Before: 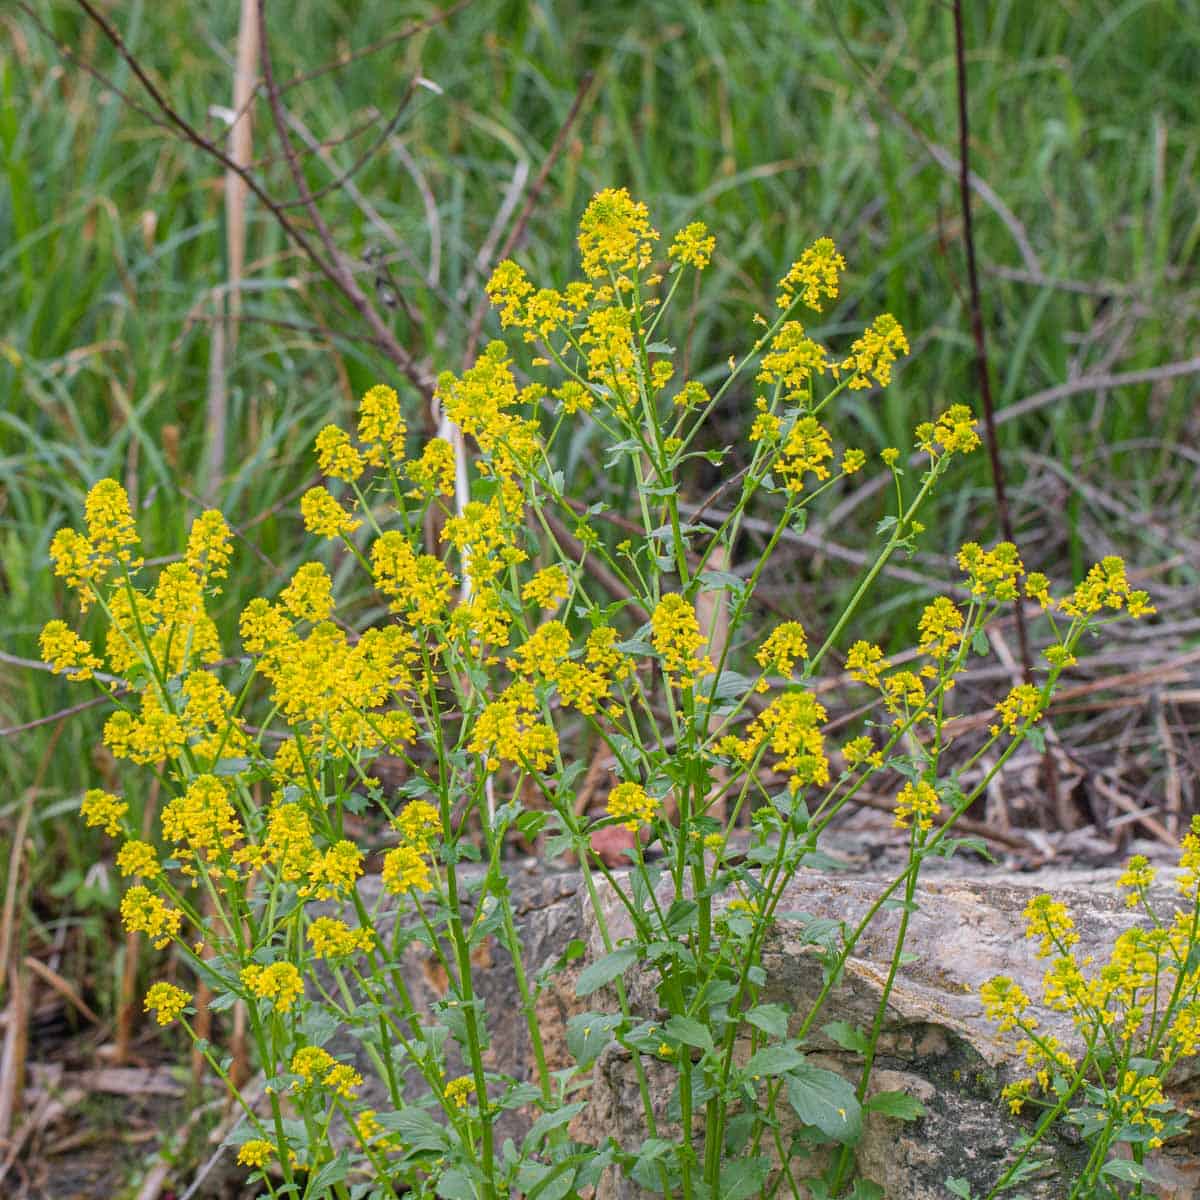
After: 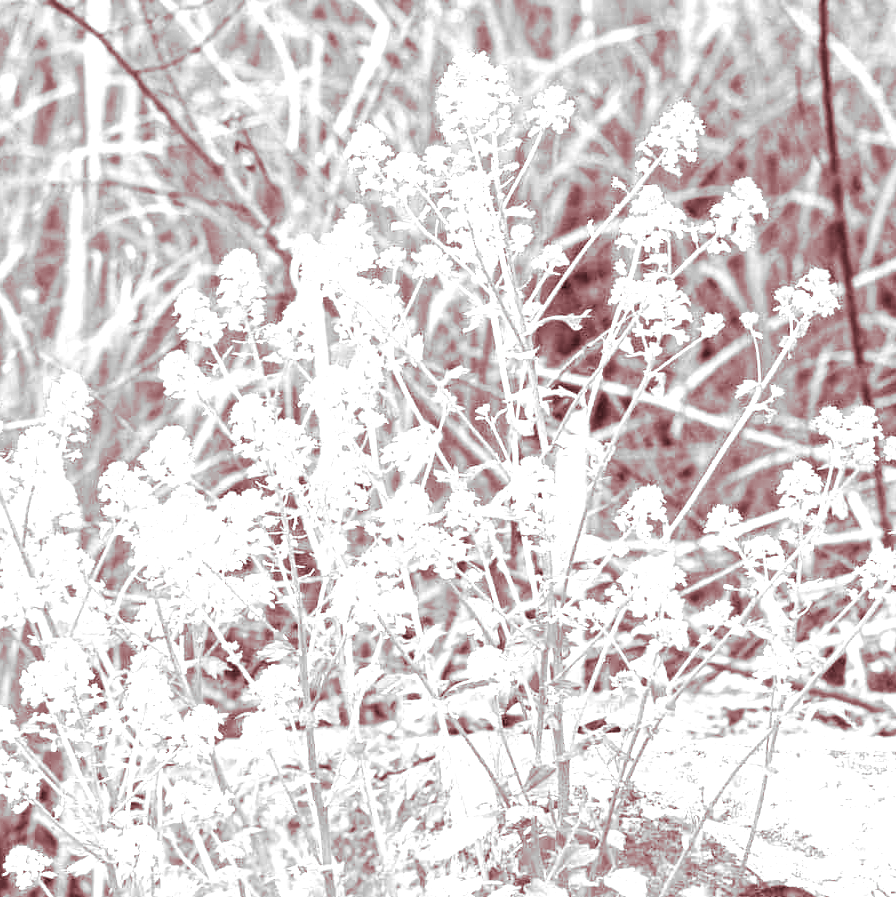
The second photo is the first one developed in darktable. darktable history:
crop and rotate: left 11.831%, top 11.346%, right 13.429%, bottom 13.899%
monochrome: on, module defaults
split-toning: highlights › saturation 0, balance -61.83
exposure: black level correction 0, exposure 2 EV, compensate highlight preservation false
